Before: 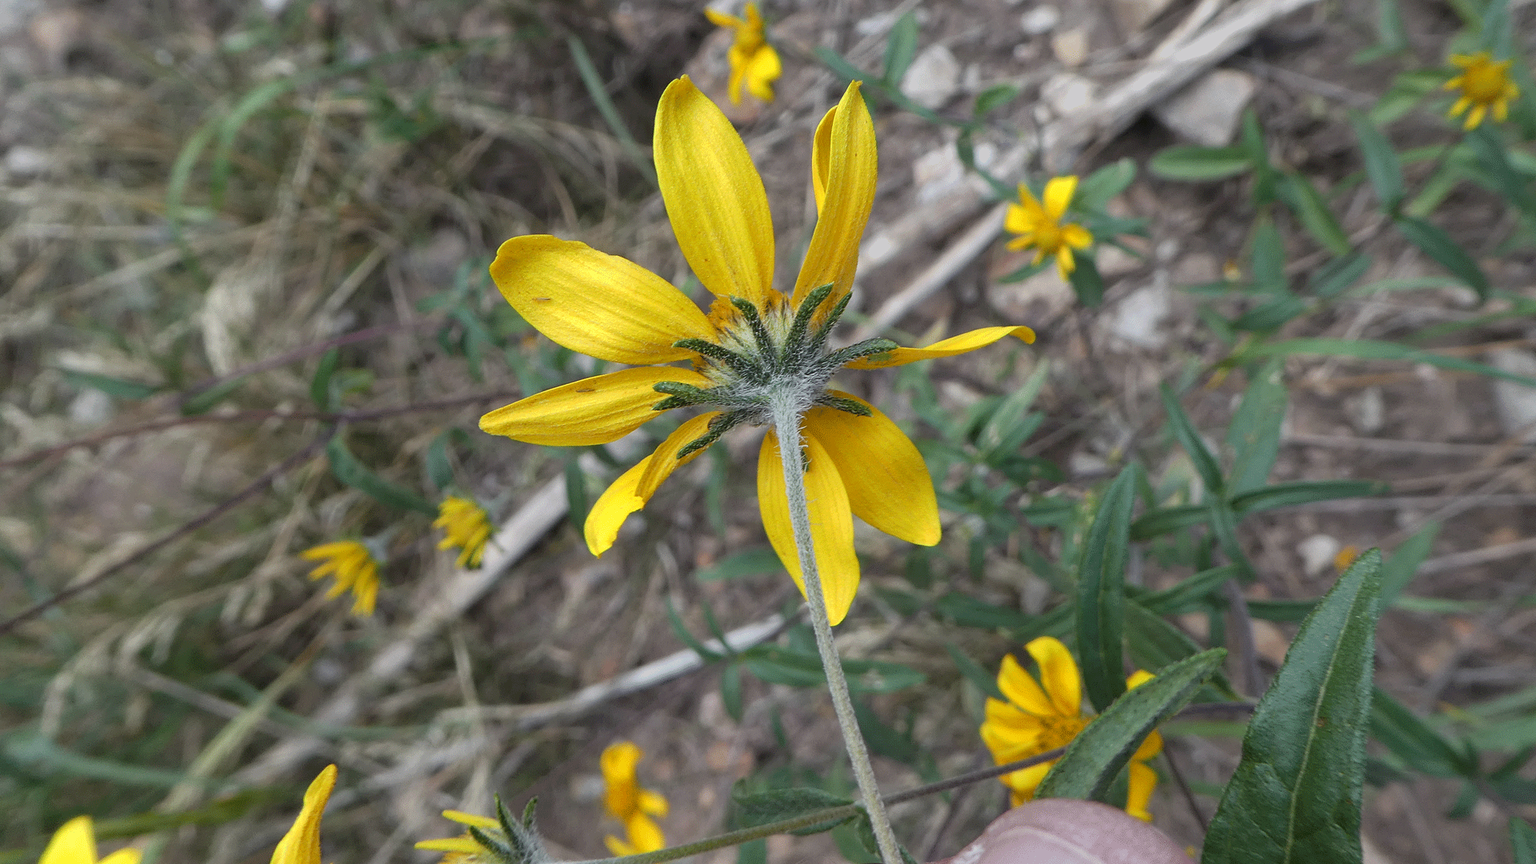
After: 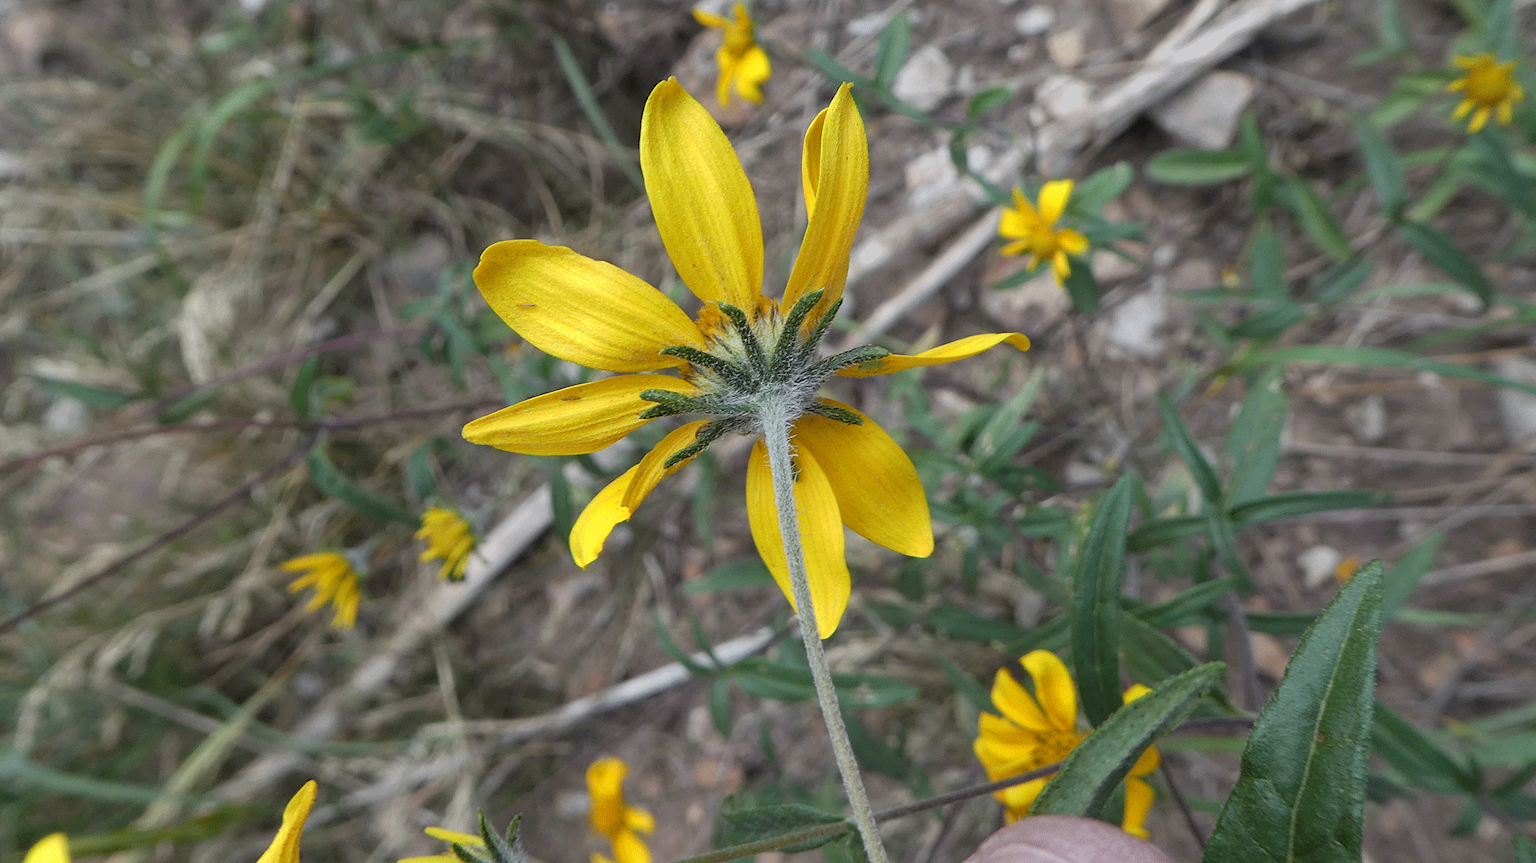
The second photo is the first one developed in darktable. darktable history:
crop: left 1.719%, right 0.287%, bottom 2.073%
